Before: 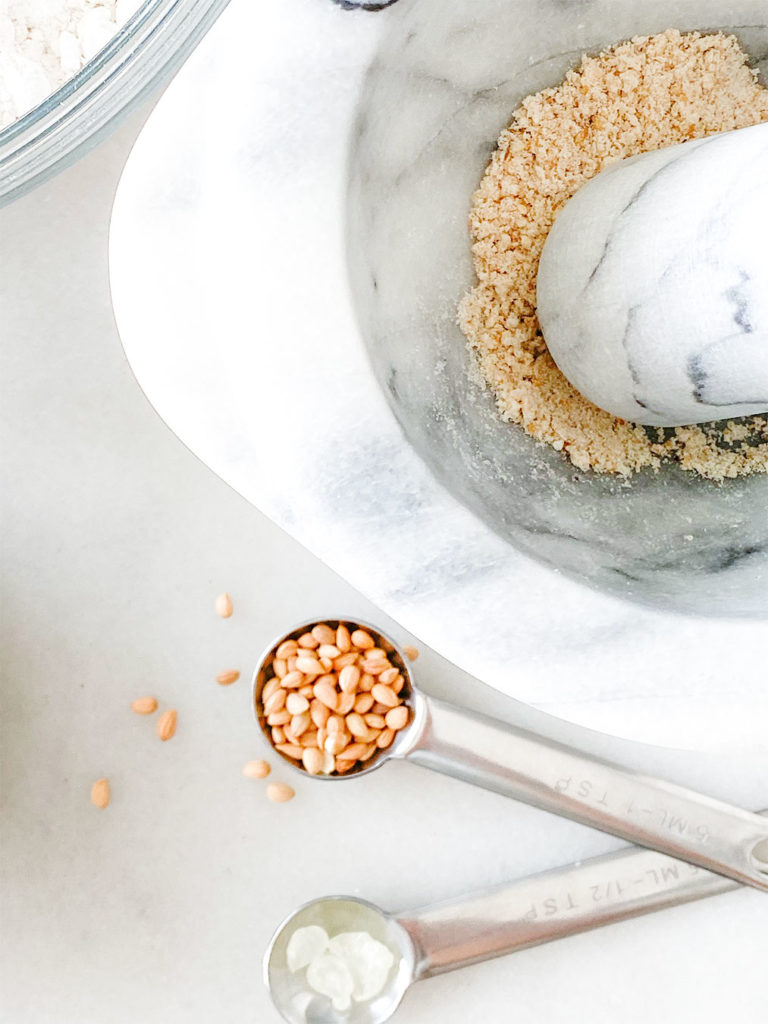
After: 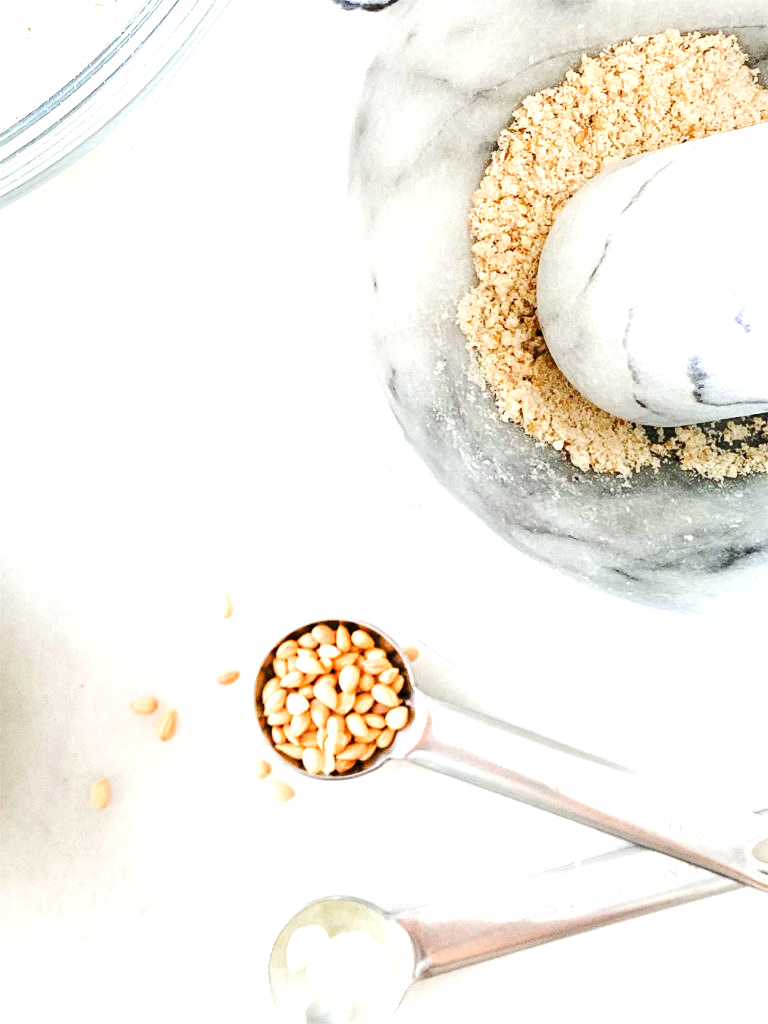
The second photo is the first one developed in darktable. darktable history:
tone equalizer: -8 EV -0.741 EV, -7 EV -0.736 EV, -6 EV -0.604 EV, -5 EV -0.375 EV, -3 EV 0.382 EV, -2 EV 0.6 EV, -1 EV 0.687 EV, +0 EV 0.741 EV, edges refinement/feathering 500, mask exposure compensation -1.57 EV, preserve details no
exposure: compensate exposure bias true, compensate highlight preservation false
